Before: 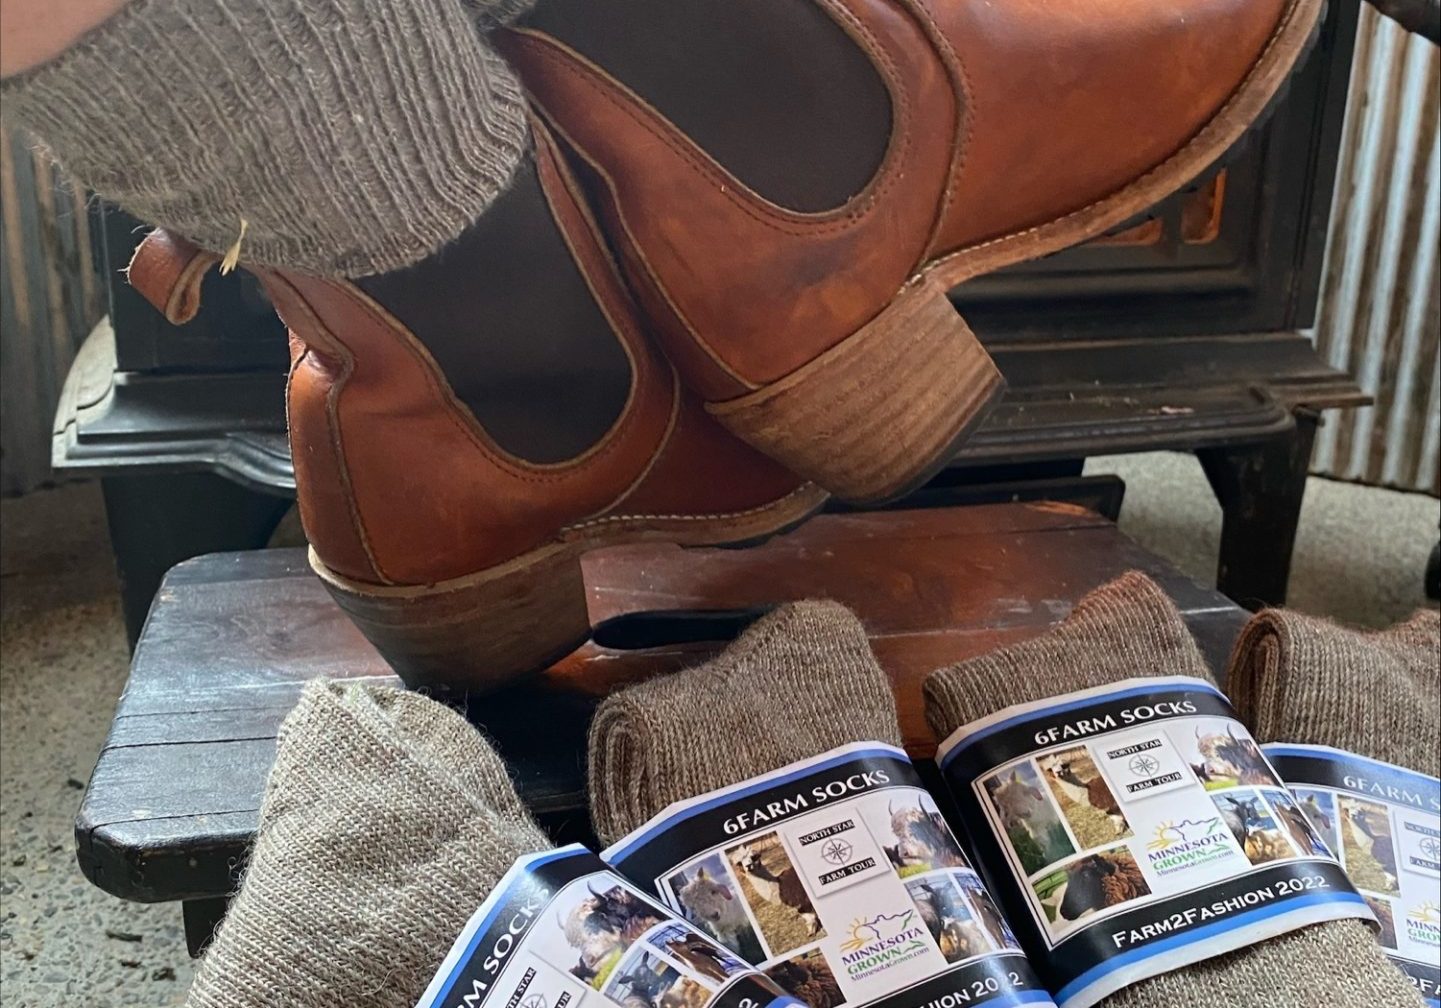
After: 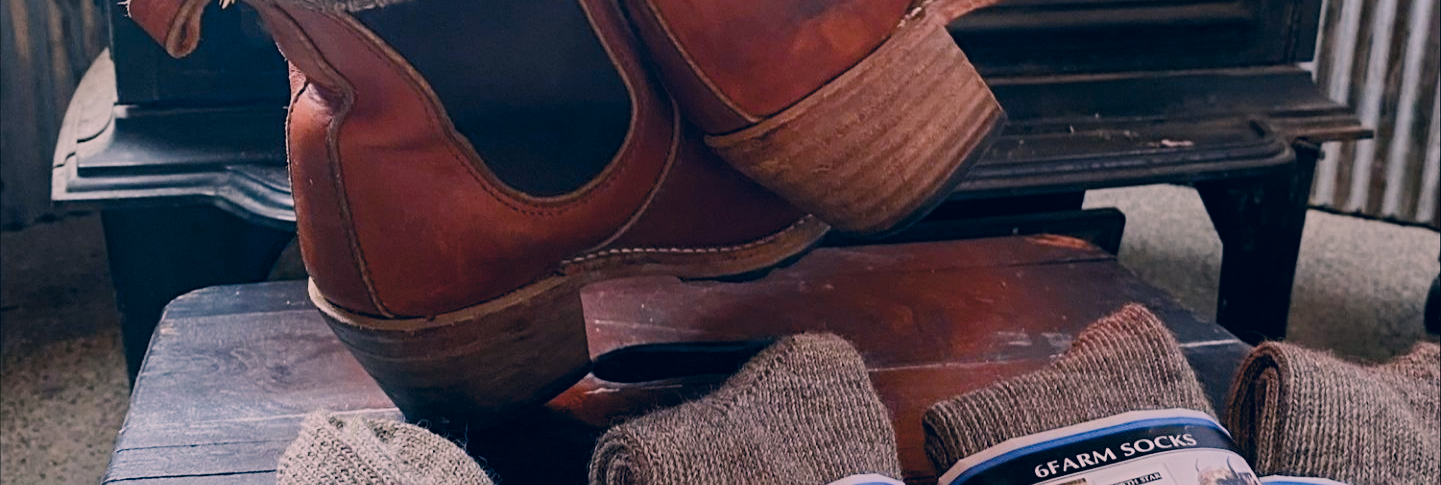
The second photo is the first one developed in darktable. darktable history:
color correction: highlights a* 14.32, highlights b* 5.93, shadows a* -6.3, shadows b* -15.96, saturation 0.874
crop and rotate: top 26.526%, bottom 25.326%
tone curve: curves: ch0 [(0, 0) (0.003, 0.003) (0.011, 0.01) (0.025, 0.023) (0.044, 0.041) (0.069, 0.064) (0.1, 0.092) (0.136, 0.125) (0.177, 0.163) (0.224, 0.207) (0.277, 0.255) (0.335, 0.309) (0.399, 0.375) (0.468, 0.459) (0.543, 0.548) (0.623, 0.629) (0.709, 0.716) (0.801, 0.808) (0.898, 0.911) (1, 1)], color space Lab, independent channels
sharpen: amount 0.208
color balance rgb: shadows lift › chroma 3.129%, shadows lift › hue 278.4°, highlights gain › chroma 1.442%, highlights gain › hue 308.11°, perceptual saturation grading › global saturation 20%, perceptual saturation grading › highlights -50.141%, perceptual saturation grading › shadows 31.015%, global vibrance 28.507%
filmic rgb: black relative exposure -7.65 EV, white relative exposure 4.56 EV, hardness 3.61, color science v5 (2021), contrast in shadows safe, contrast in highlights safe
color zones: curves: ch1 [(0.309, 0.524) (0.41, 0.329) (0.508, 0.509)]; ch2 [(0.25, 0.457) (0.75, 0.5)]
exposure: black level correction 0.002, exposure -0.098 EV, compensate highlight preservation false
